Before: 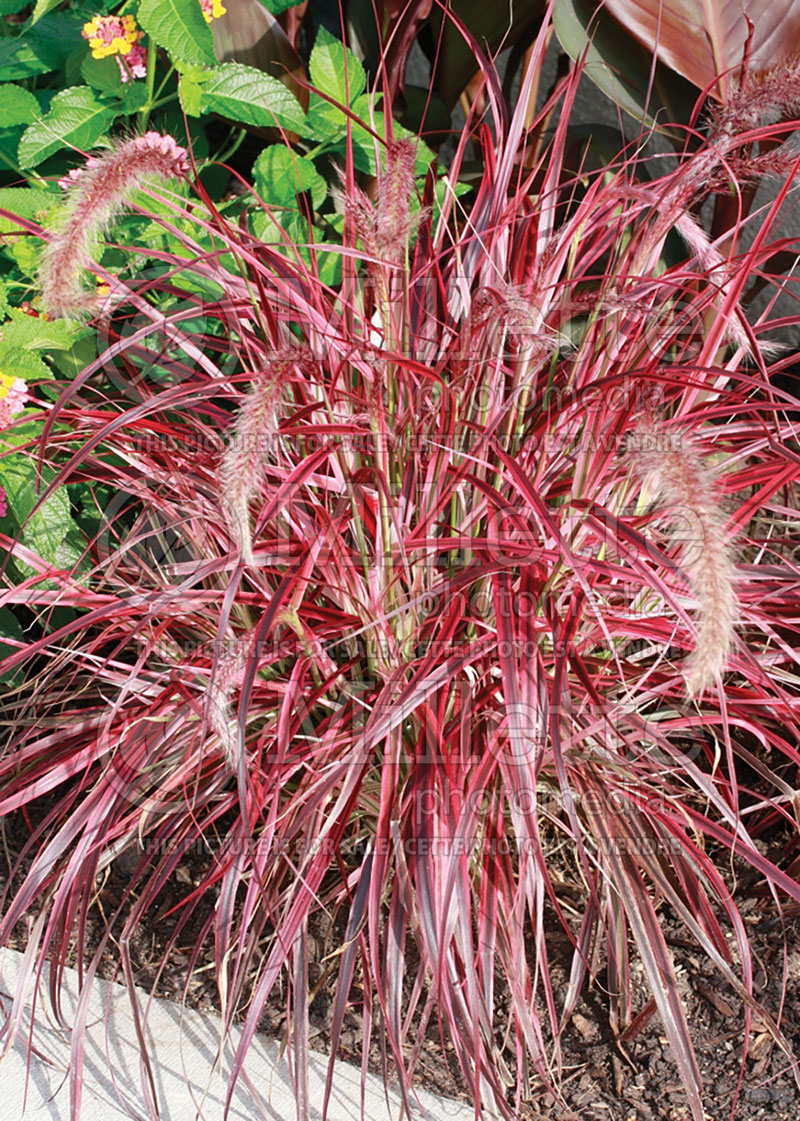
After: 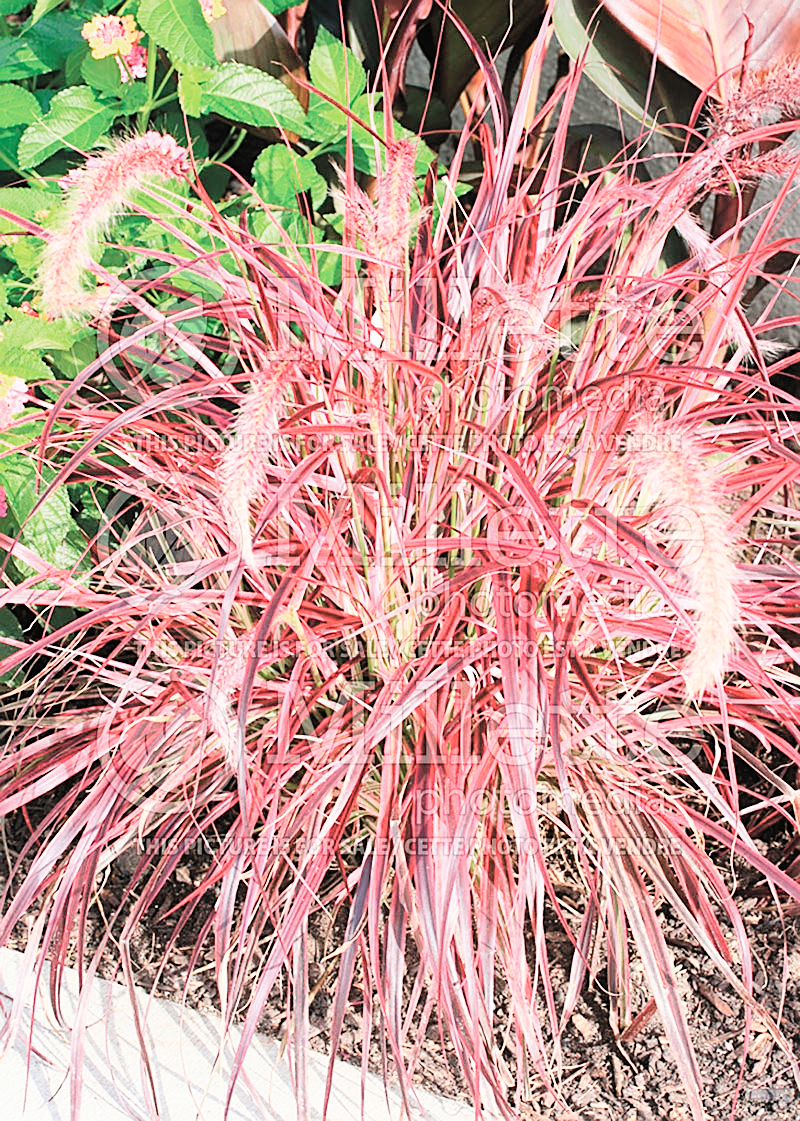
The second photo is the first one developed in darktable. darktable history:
exposure: black level correction -0.005, exposure 1.002 EV, compensate exposure bias true, compensate highlight preservation false
color zones: curves: ch0 [(0, 0.465) (0.092, 0.596) (0.289, 0.464) (0.429, 0.453) (0.571, 0.464) (0.714, 0.455) (0.857, 0.462) (1, 0.465)]
tone equalizer: -8 EV -0.758 EV, -7 EV -0.688 EV, -6 EV -0.58 EV, -5 EV -0.422 EV, -3 EV 0.393 EV, -2 EV 0.6 EV, -1 EV 0.7 EV, +0 EV 0.728 EV
filmic rgb: black relative exposure -7.65 EV, white relative exposure 4.56 EV, hardness 3.61, contrast 1.062
sharpen: amount 0.492
